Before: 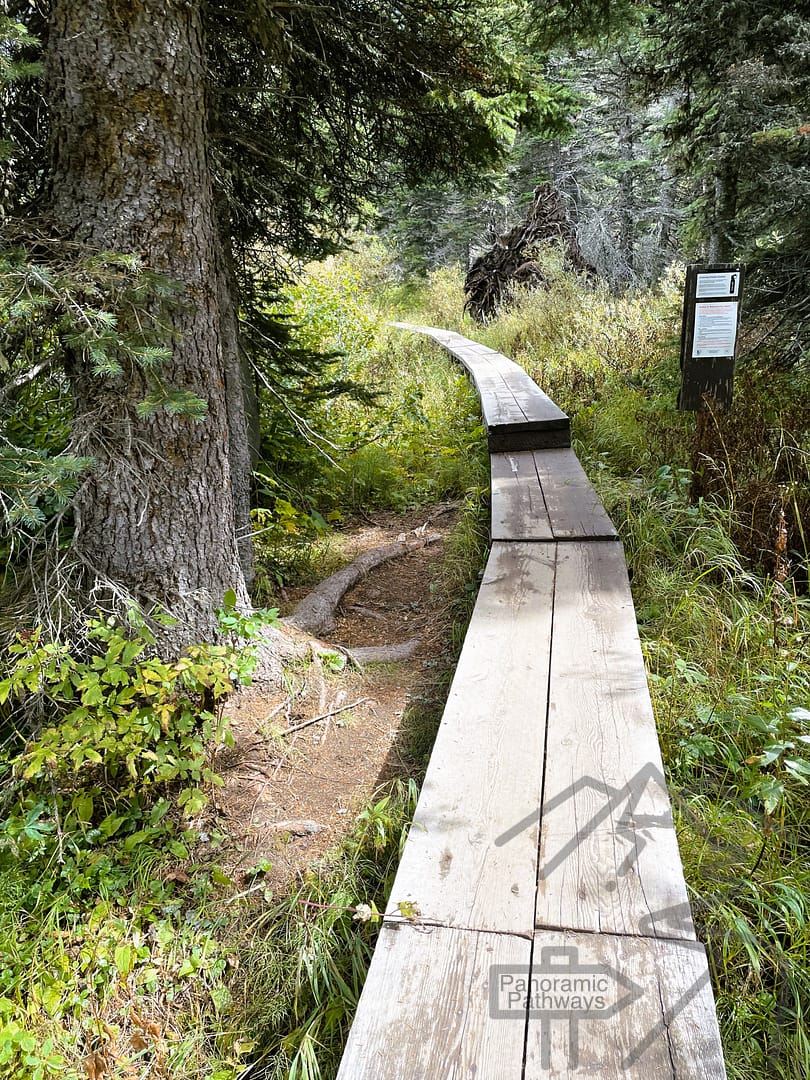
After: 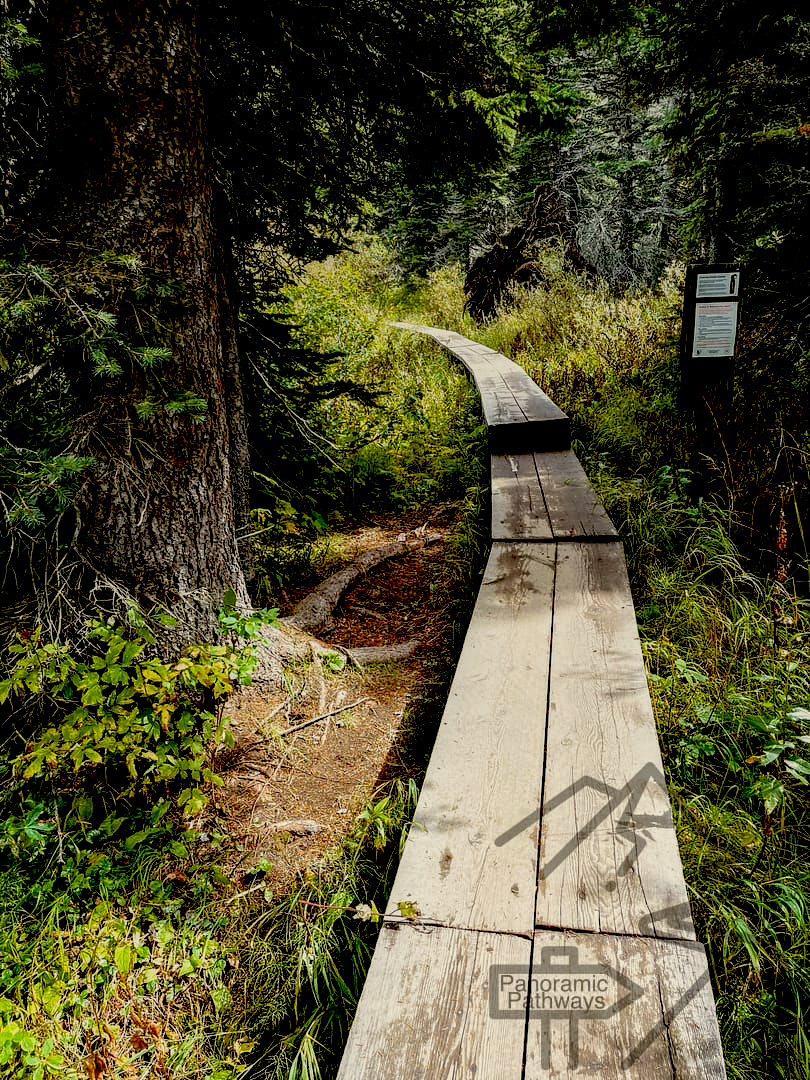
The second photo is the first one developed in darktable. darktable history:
exposure: black level correction 0.1, exposure -0.092 EV, compensate highlight preservation false
local contrast: on, module defaults
white balance: red 1.029, blue 0.92
